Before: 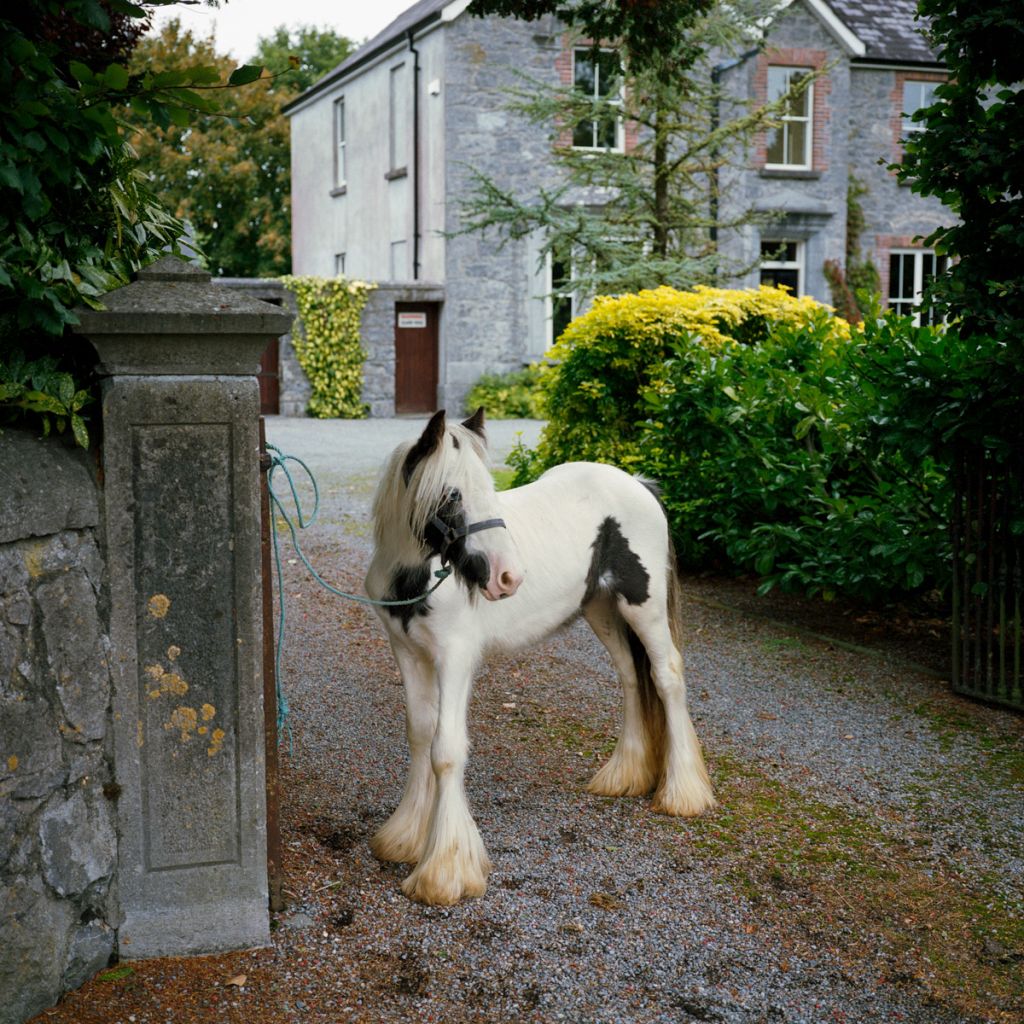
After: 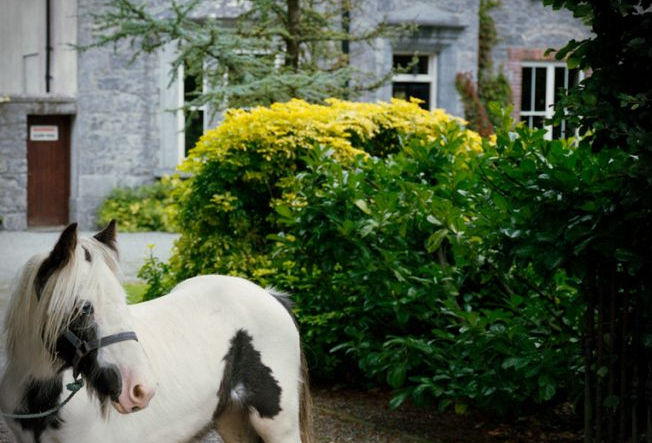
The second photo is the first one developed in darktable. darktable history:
crop: left 36.005%, top 18.293%, right 0.31%, bottom 38.444%
vignetting: fall-off start 88.03%, fall-off radius 24.9%
